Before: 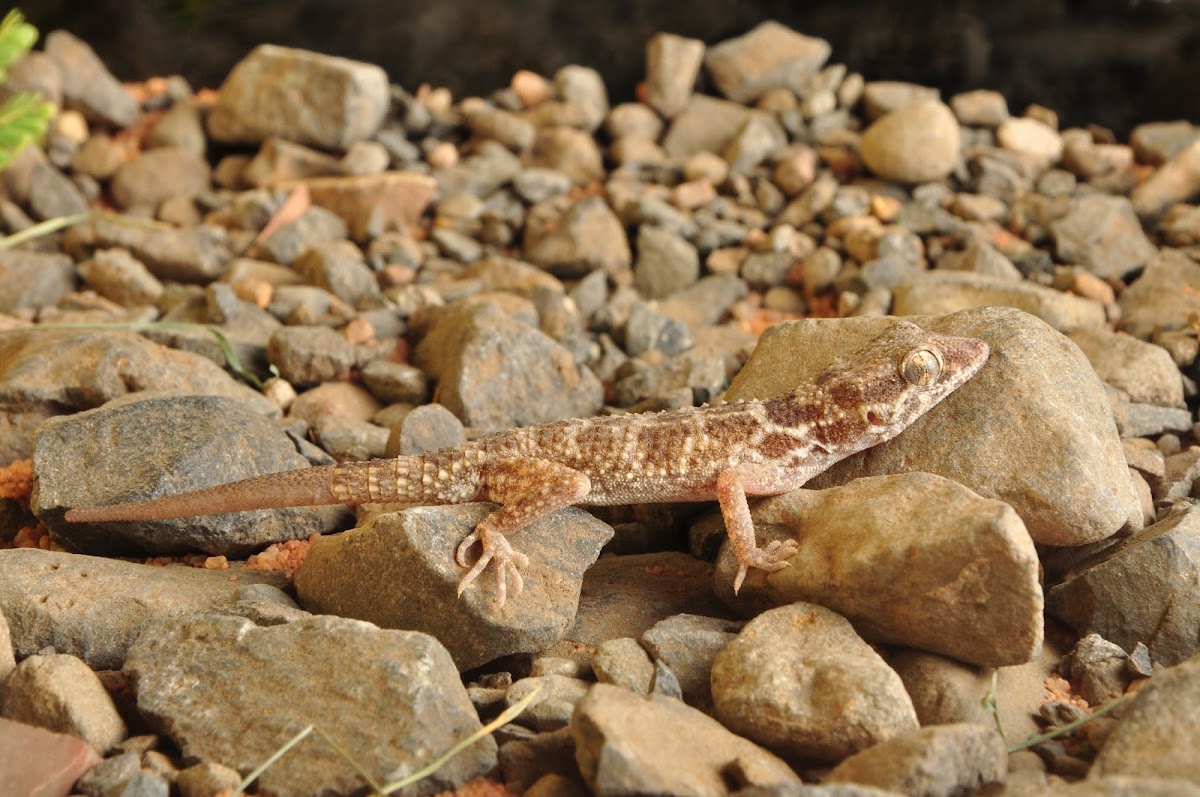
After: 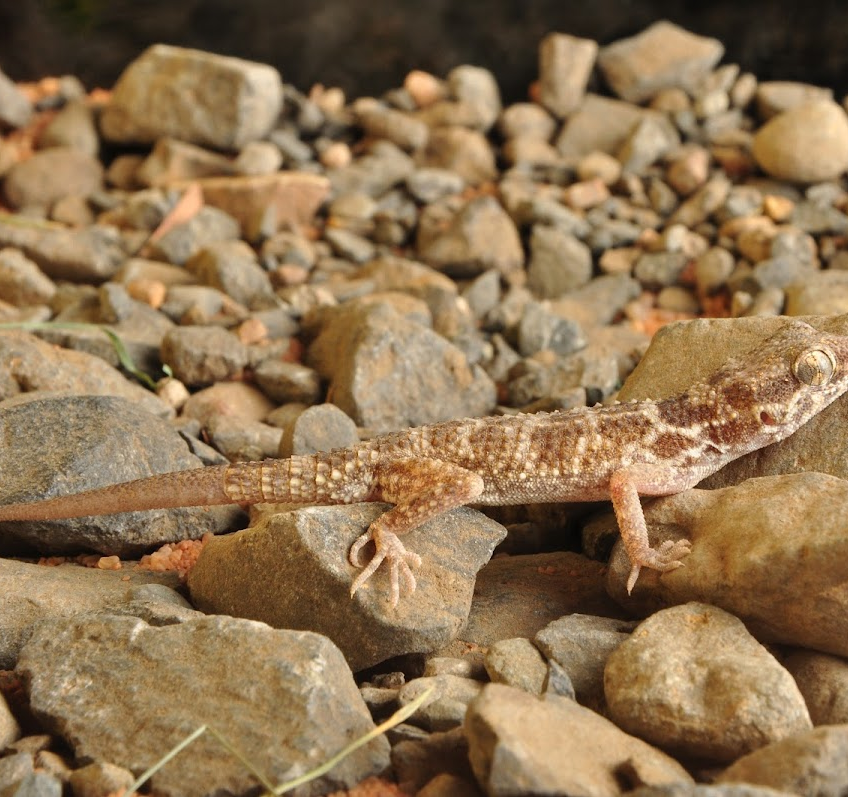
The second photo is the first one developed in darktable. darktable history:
crop and rotate: left 8.951%, right 20.355%
tone equalizer: on, module defaults
